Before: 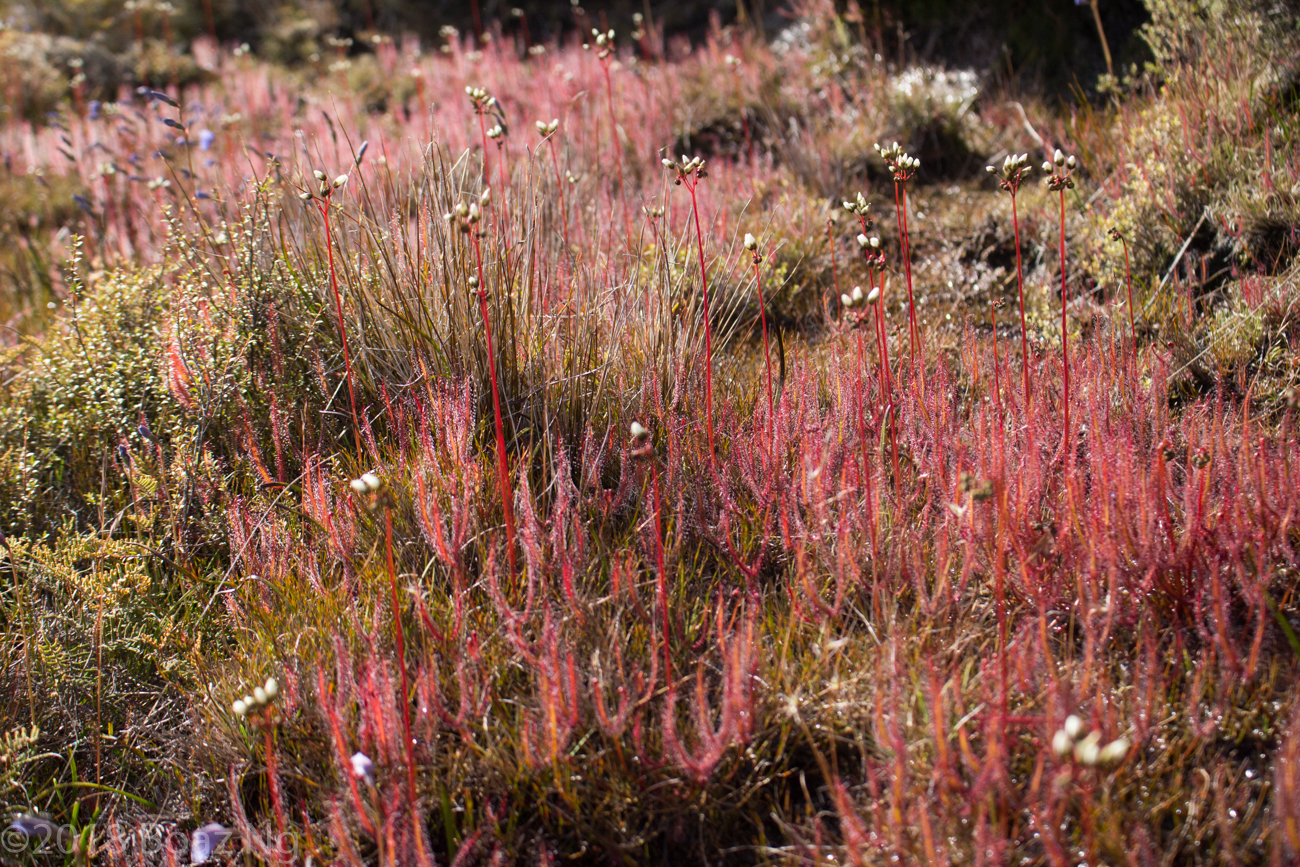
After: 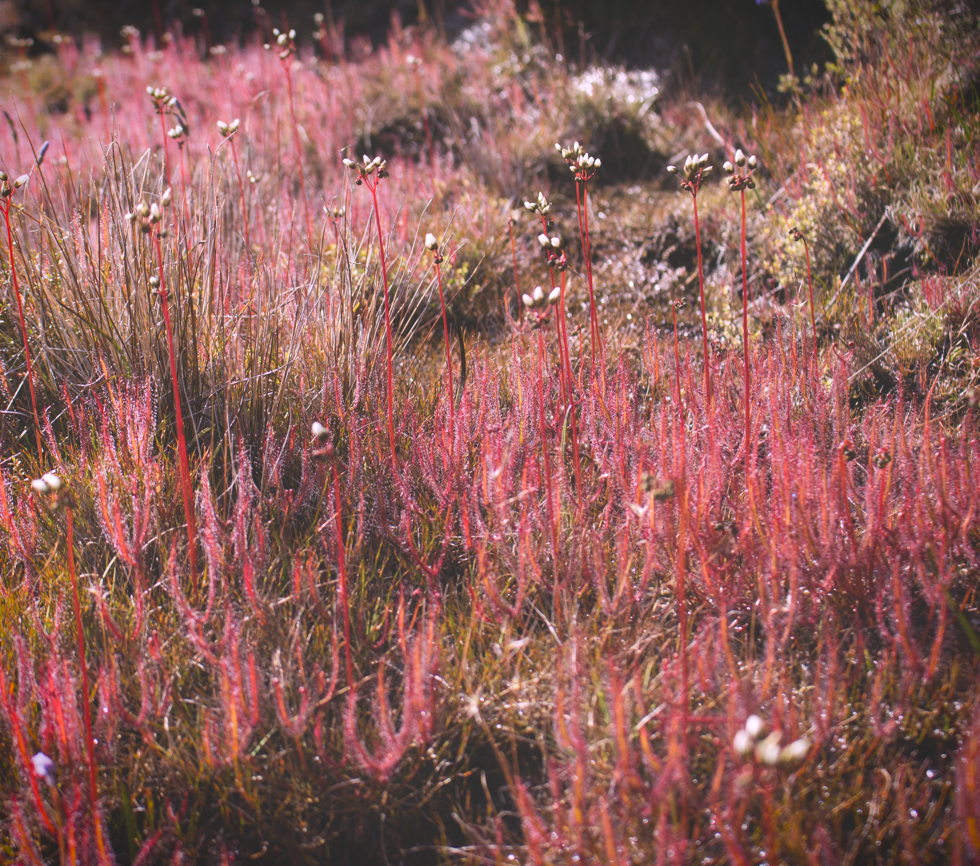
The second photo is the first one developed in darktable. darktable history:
vignetting: fall-off start 88.53%, fall-off radius 44.2%, saturation 0.376, width/height ratio 1.161
white balance: red 1.066, blue 1.119
crop and rotate: left 24.6%
exposure: black level correction -0.028, compensate highlight preservation false
